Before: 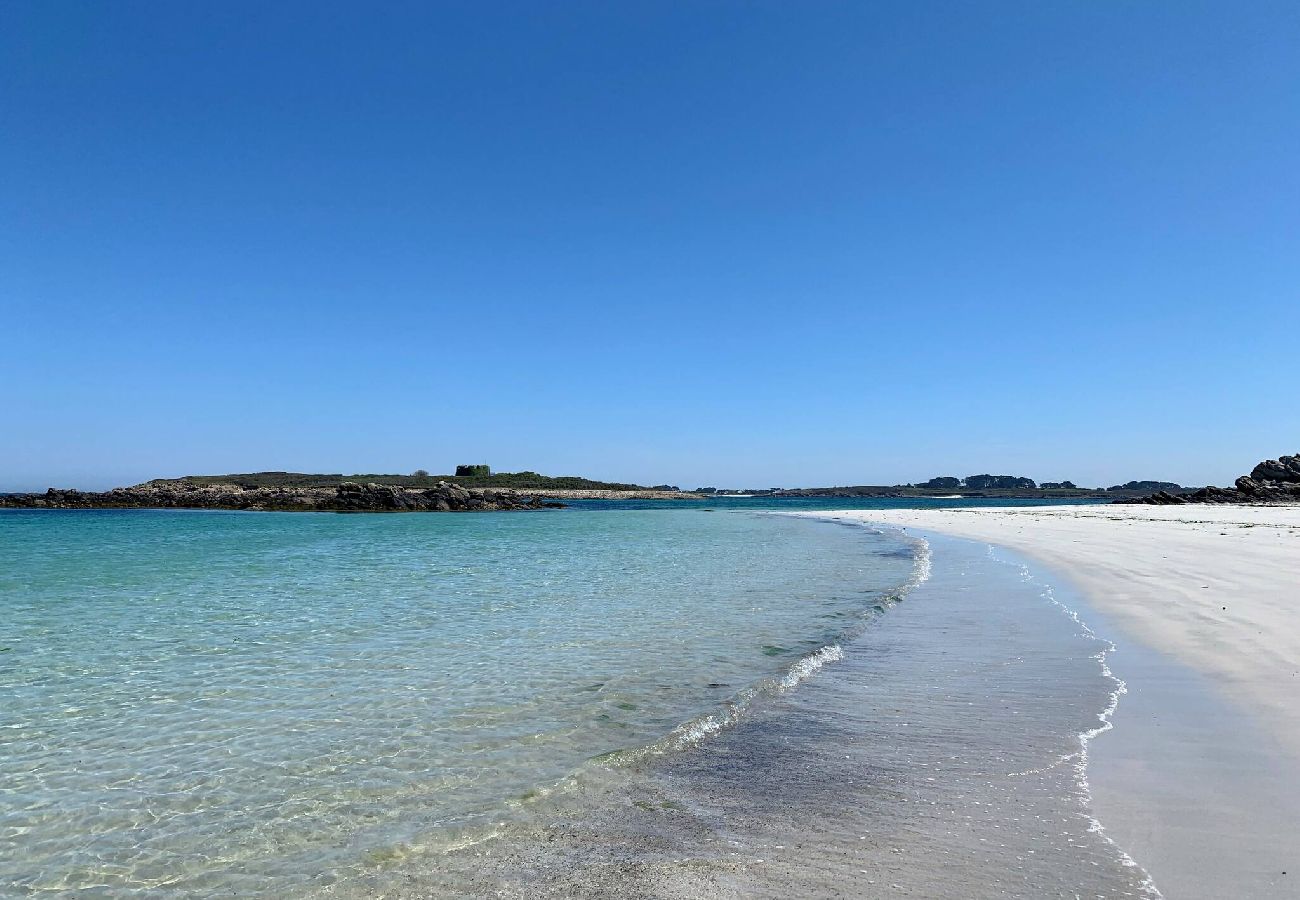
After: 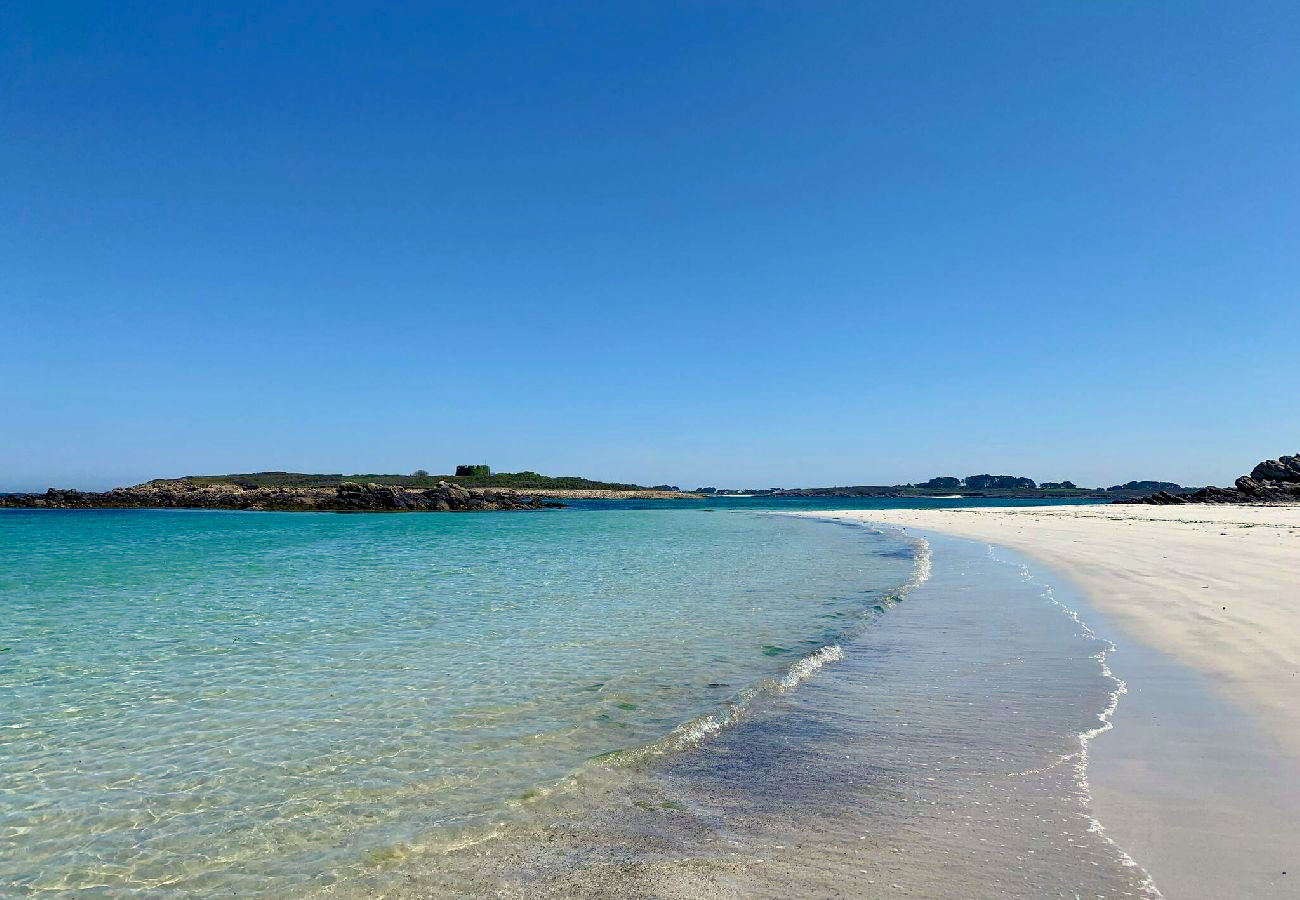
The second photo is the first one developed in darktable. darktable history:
color balance rgb: highlights gain › chroma 2.98%, highlights gain › hue 77.76°, perceptual saturation grading › global saturation 20%, perceptual saturation grading › highlights -49.873%, perceptual saturation grading › shadows 24.306%
velvia: strength 44.96%
